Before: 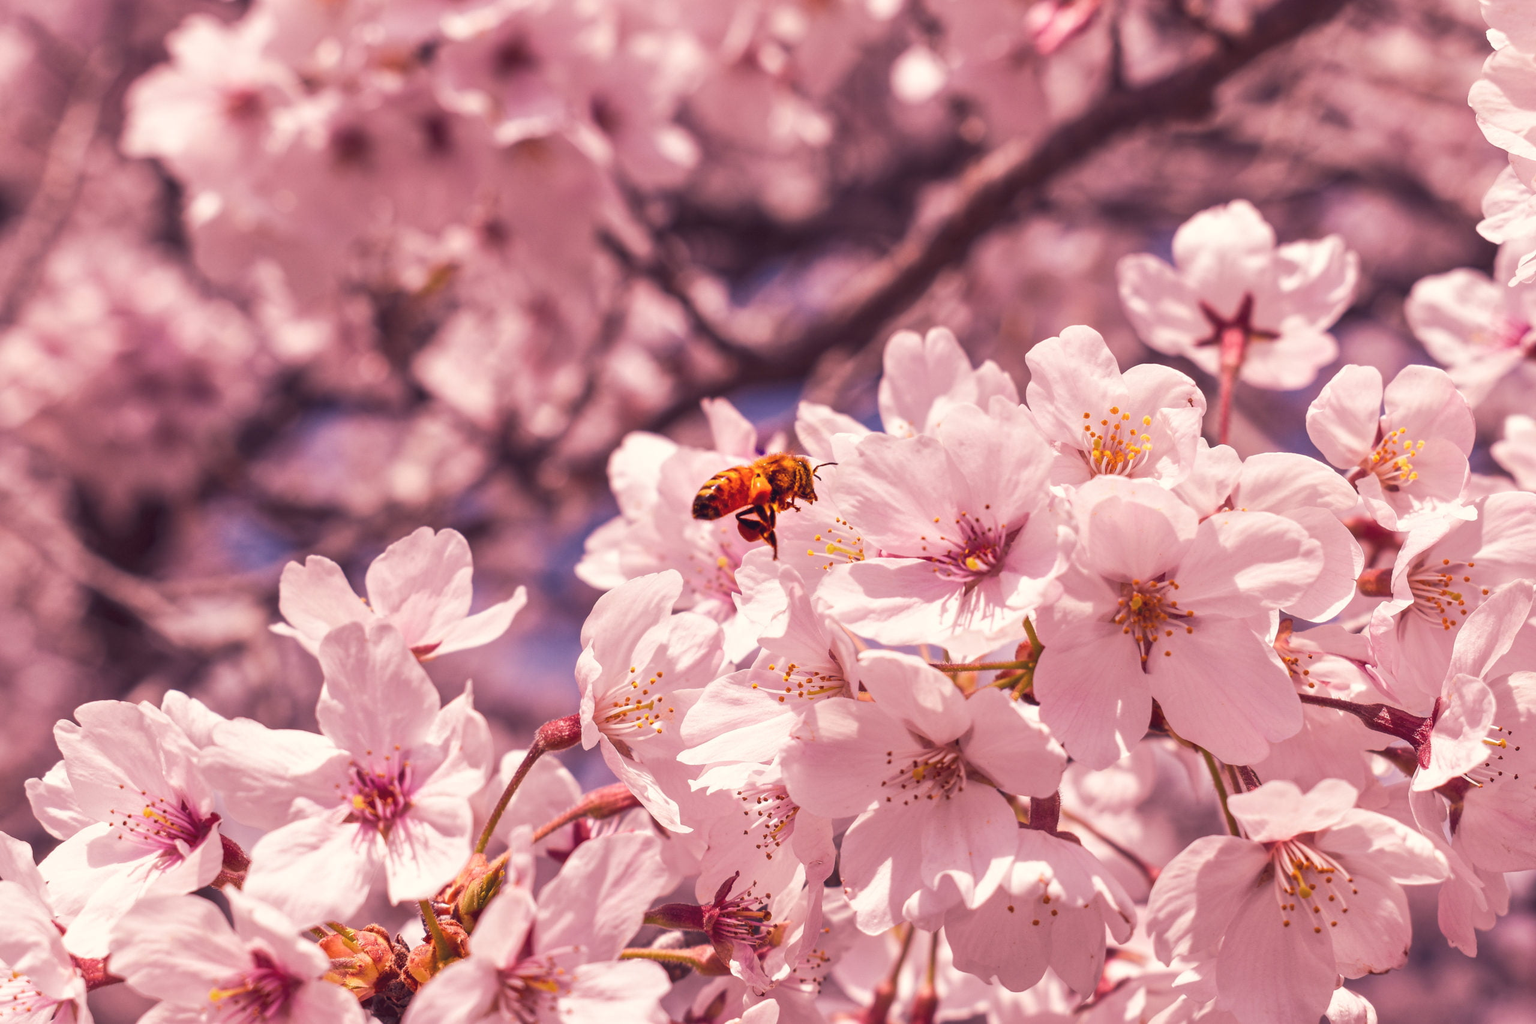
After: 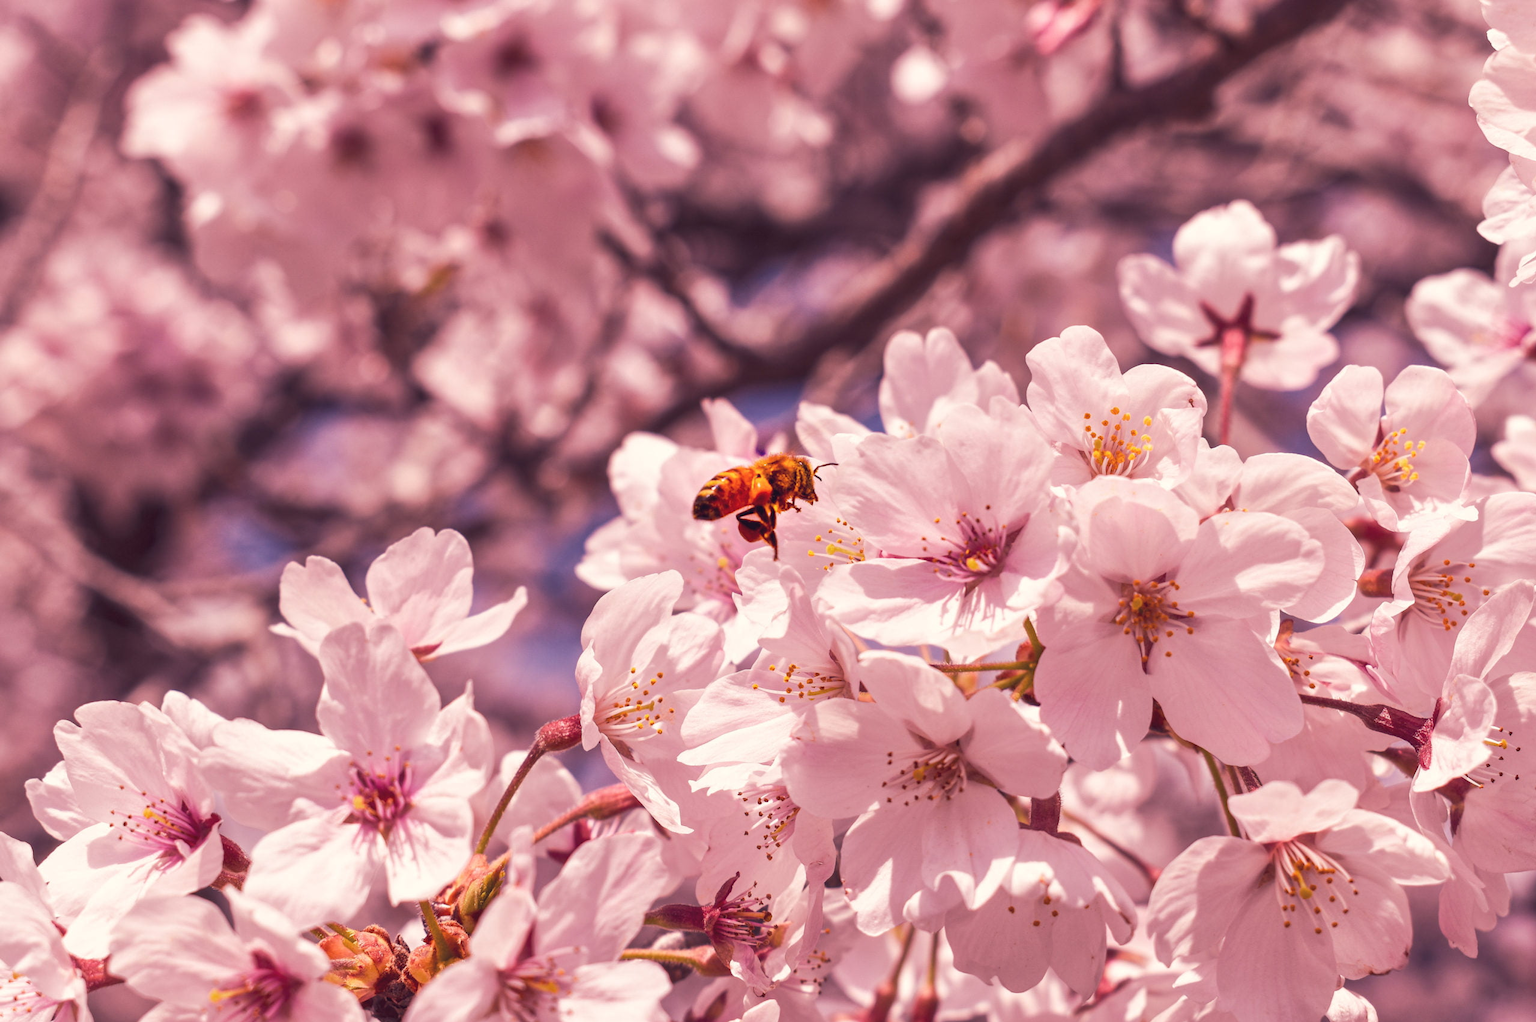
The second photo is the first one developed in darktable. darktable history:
white balance: emerald 1
crop: top 0.05%, bottom 0.098%
